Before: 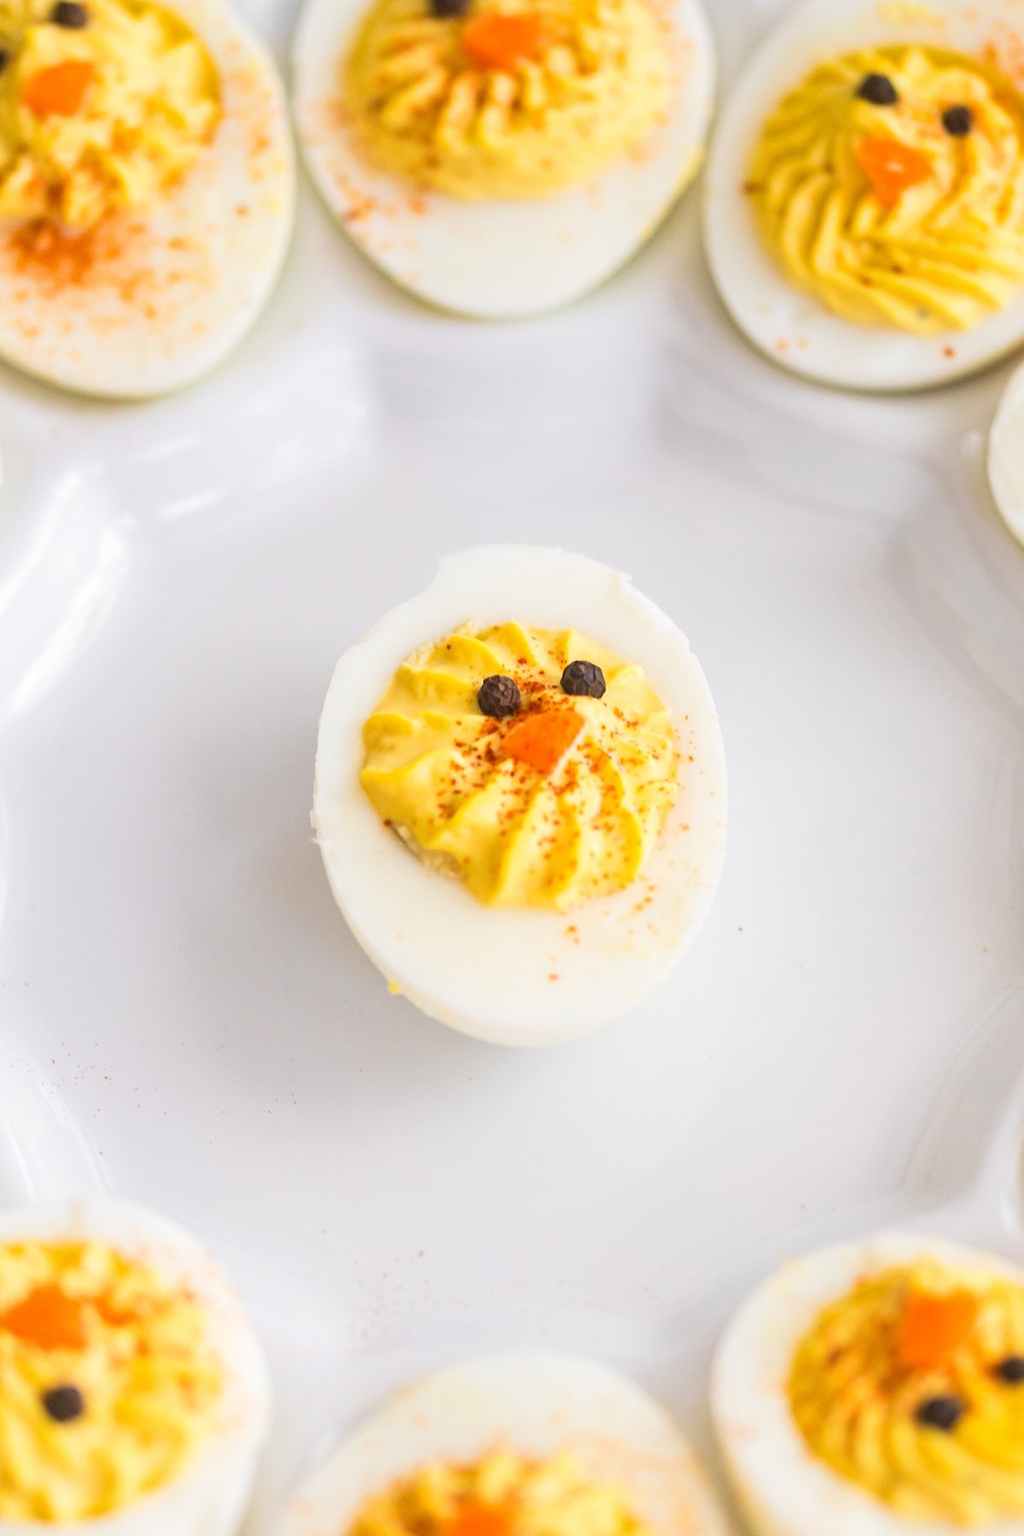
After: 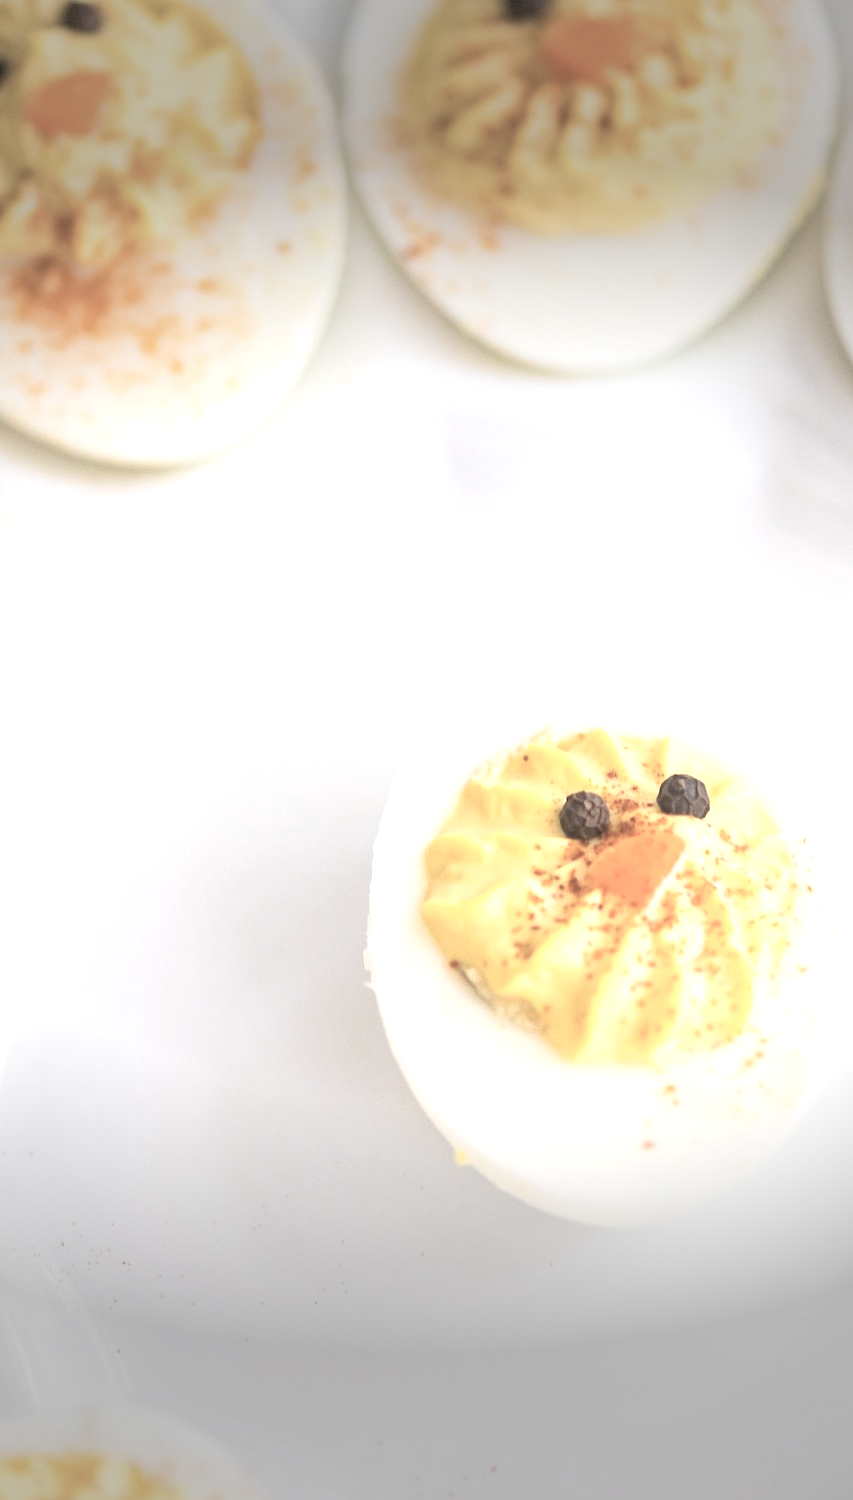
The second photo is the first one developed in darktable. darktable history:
contrast brightness saturation: brightness 0.18, saturation -0.5
crop: right 28.885%, bottom 16.626%
vignetting: fall-off start 70.97%, brightness -0.584, saturation -0.118, width/height ratio 1.333
exposure: black level correction -0.002, exposure 0.54 EV, compensate highlight preservation false
